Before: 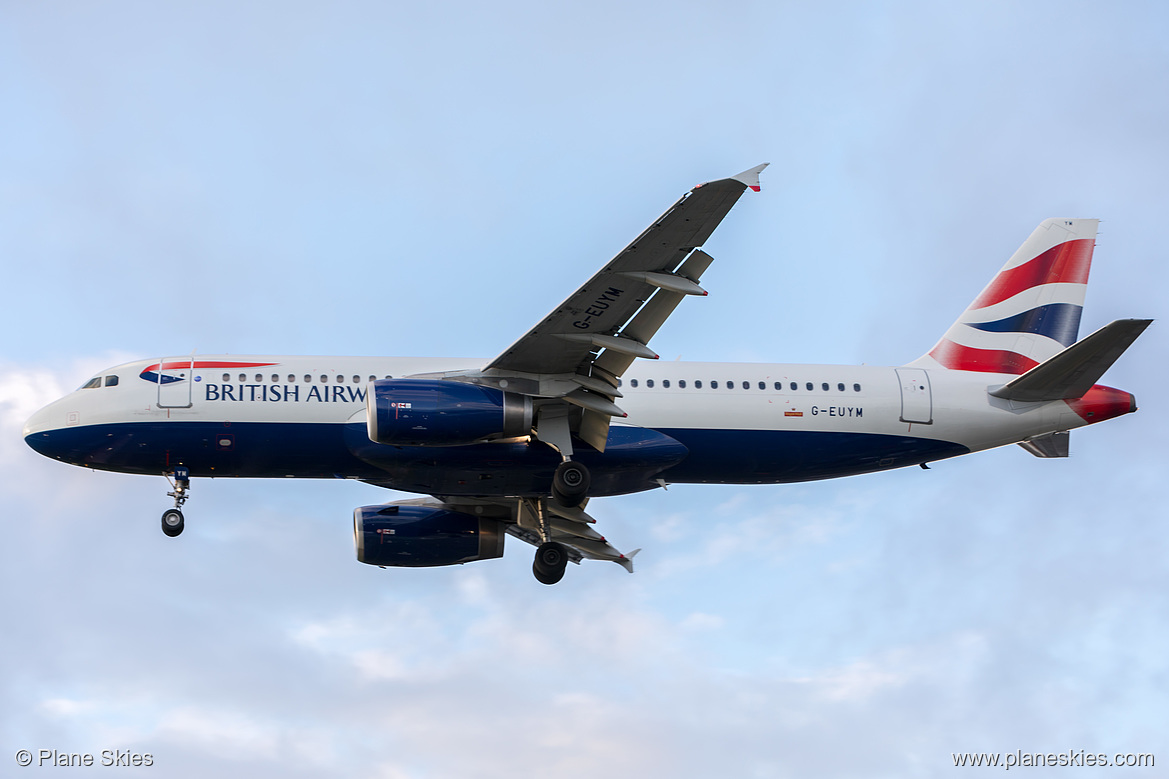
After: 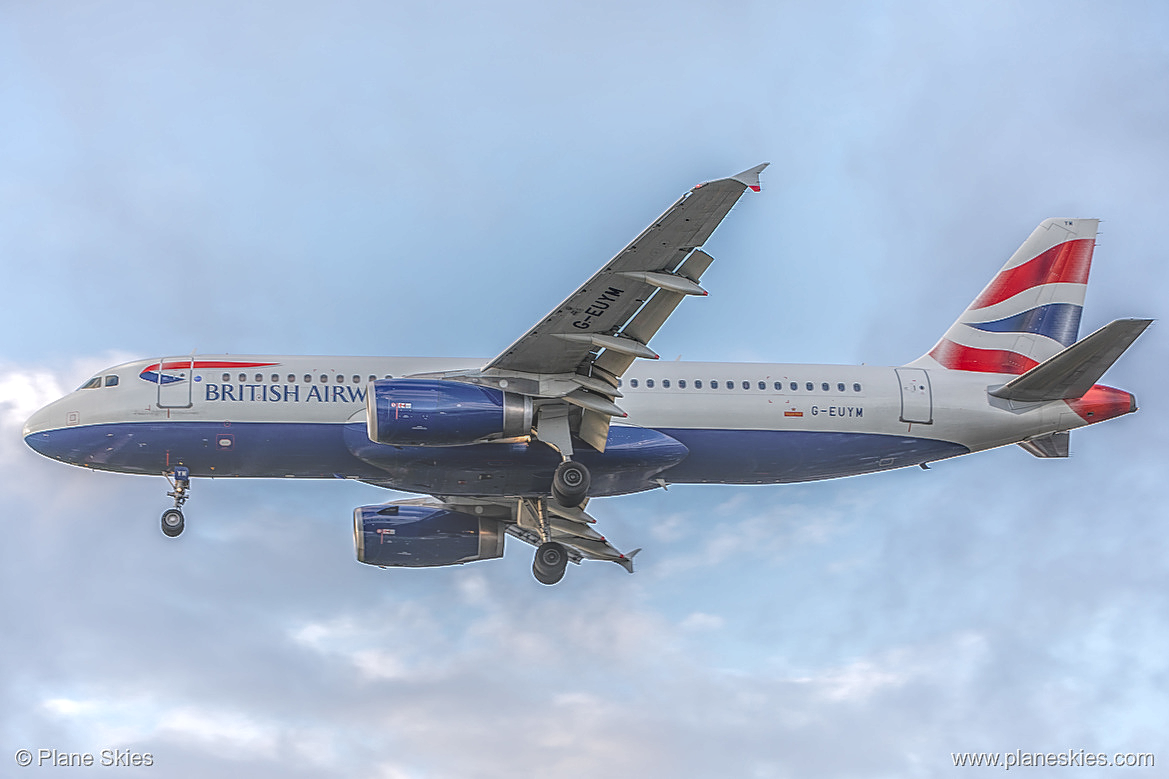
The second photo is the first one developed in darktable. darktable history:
sharpen: on, module defaults
local contrast: highlights 4%, shadows 2%, detail 199%, midtone range 0.247
